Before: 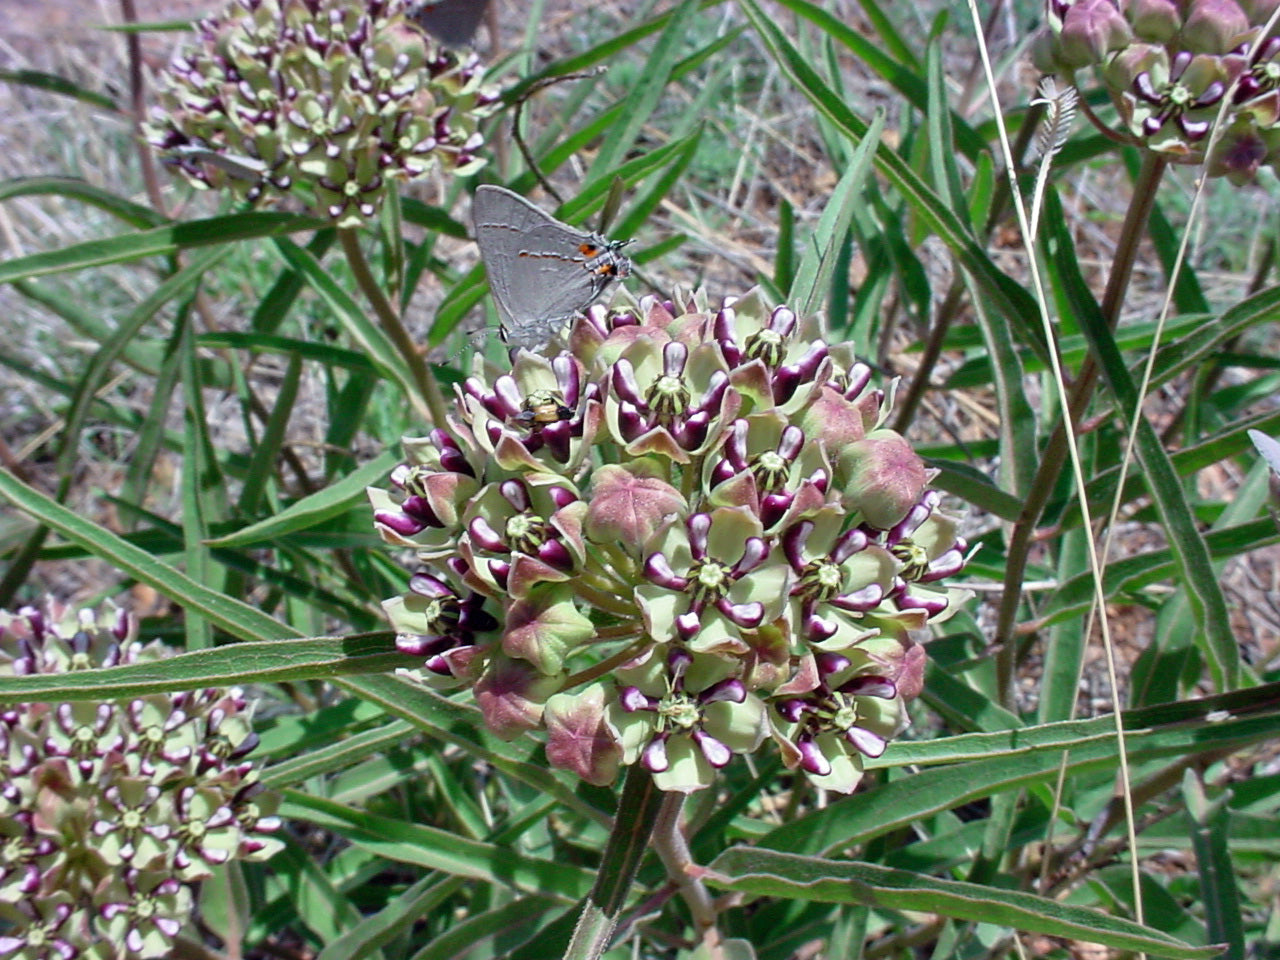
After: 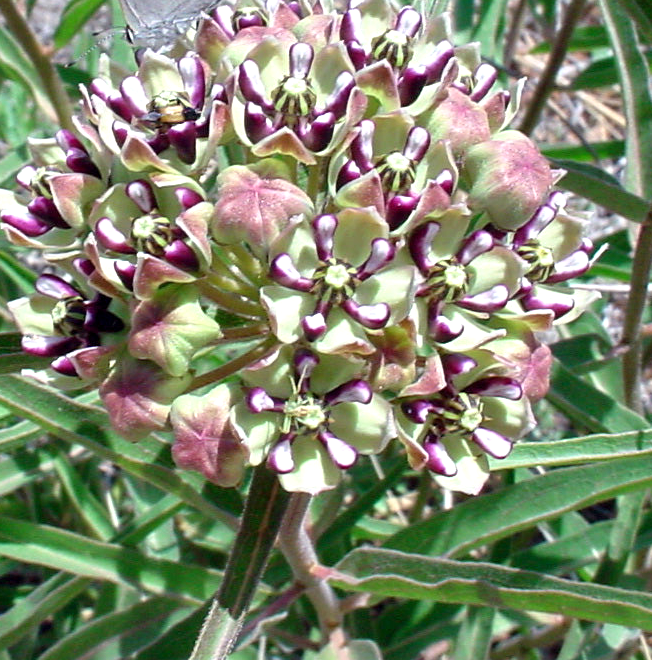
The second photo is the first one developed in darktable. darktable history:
exposure: black level correction 0.001, exposure 0.5 EV, compensate exposure bias true, compensate highlight preservation false
crop and rotate: left 29.237%, top 31.152%, right 19.807%
